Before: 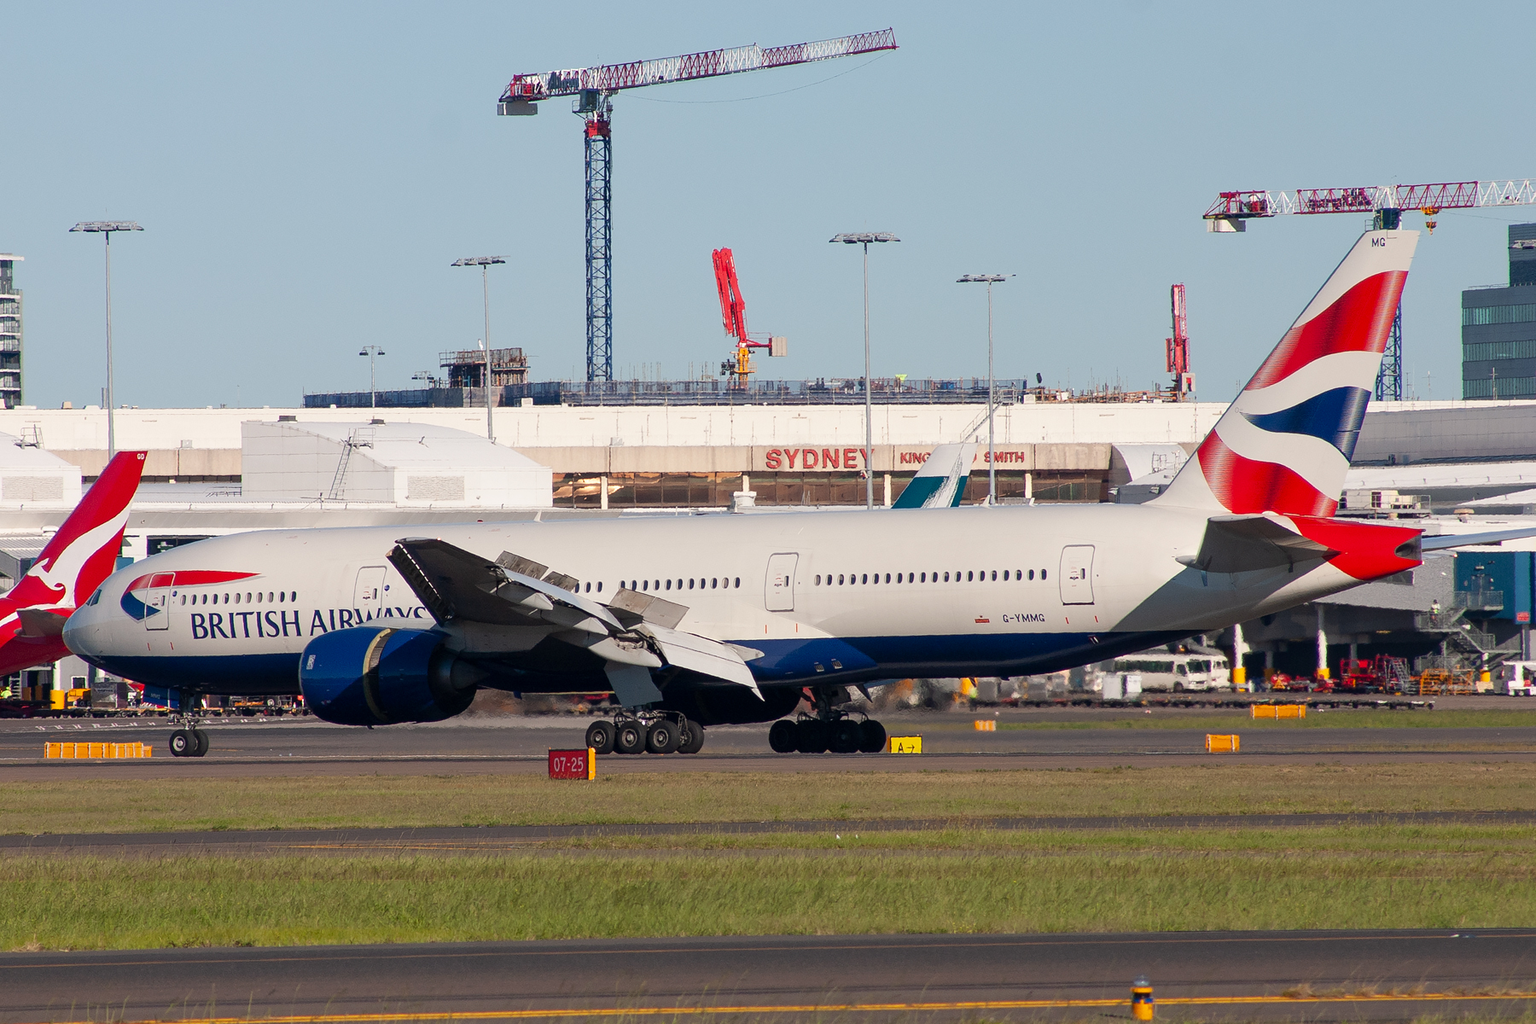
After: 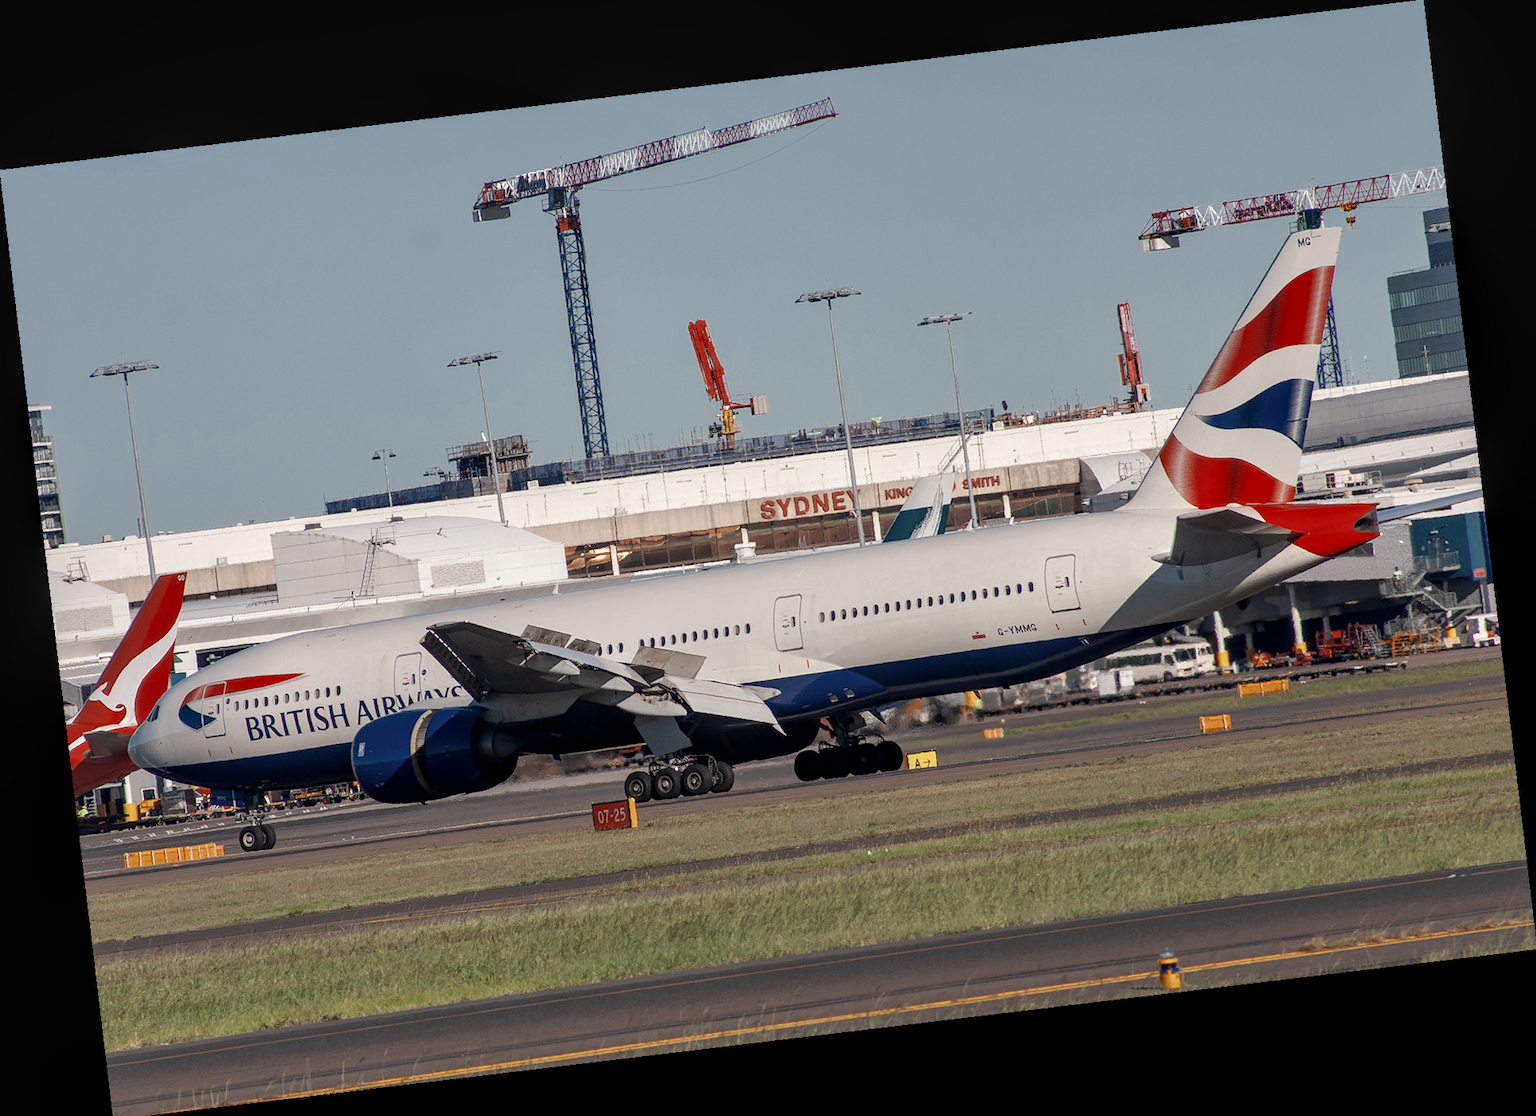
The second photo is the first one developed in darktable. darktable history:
shadows and highlights: shadows 10, white point adjustment 1, highlights -40
local contrast: detail 130%
color zones: curves: ch0 [(0, 0.5) (0.125, 0.4) (0.25, 0.5) (0.375, 0.4) (0.5, 0.4) (0.625, 0.35) (0.75, 0.35) (0.875, 0.5)]; ch1 [(0, 0.35) (0.125, 0.45) (0.25, 0.35) (0.375, 0.35) (0.5, 0.35) (0.625, 0.35) (0.75, 0.45) (0.875, 0.35)]; ch2 [(0, 0.6) (0.125, 0.5) (0.25, 0.5) (0.375, 0.6) (0.5, 0.6) (0.625, 0.5) (0.75, 0.5) (0.875, 0.5)]
contrast brightness saturation: saturation -0.05
crop: top 0.05%, bottom 0.098%
rotate and perspective: rotation -6.83°, automatic cropping off
tone equalizer: on, module defaults
